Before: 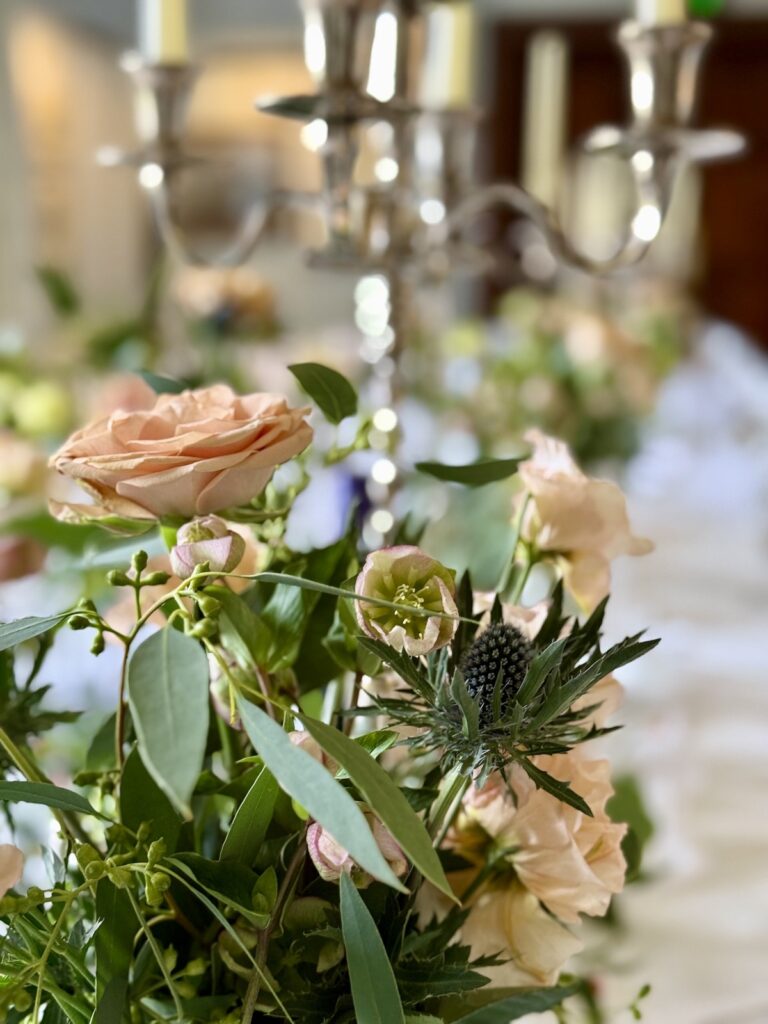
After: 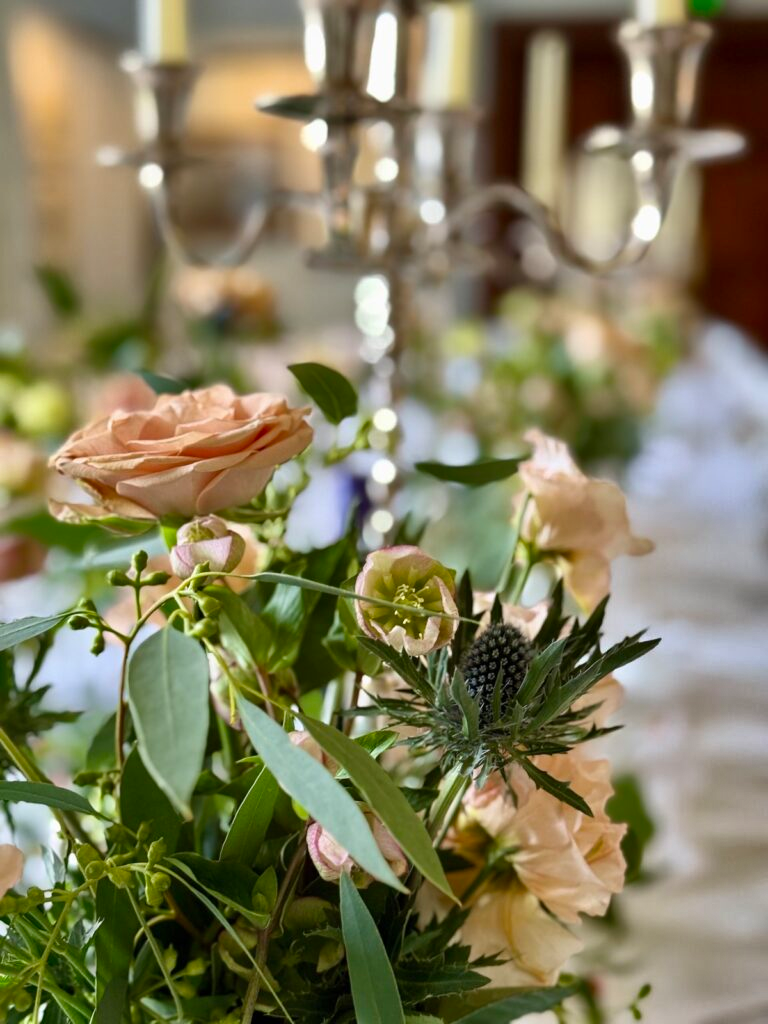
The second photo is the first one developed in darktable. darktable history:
shadows and highlights: shadows 20.89, highlights -81.99, soften with gaussian
